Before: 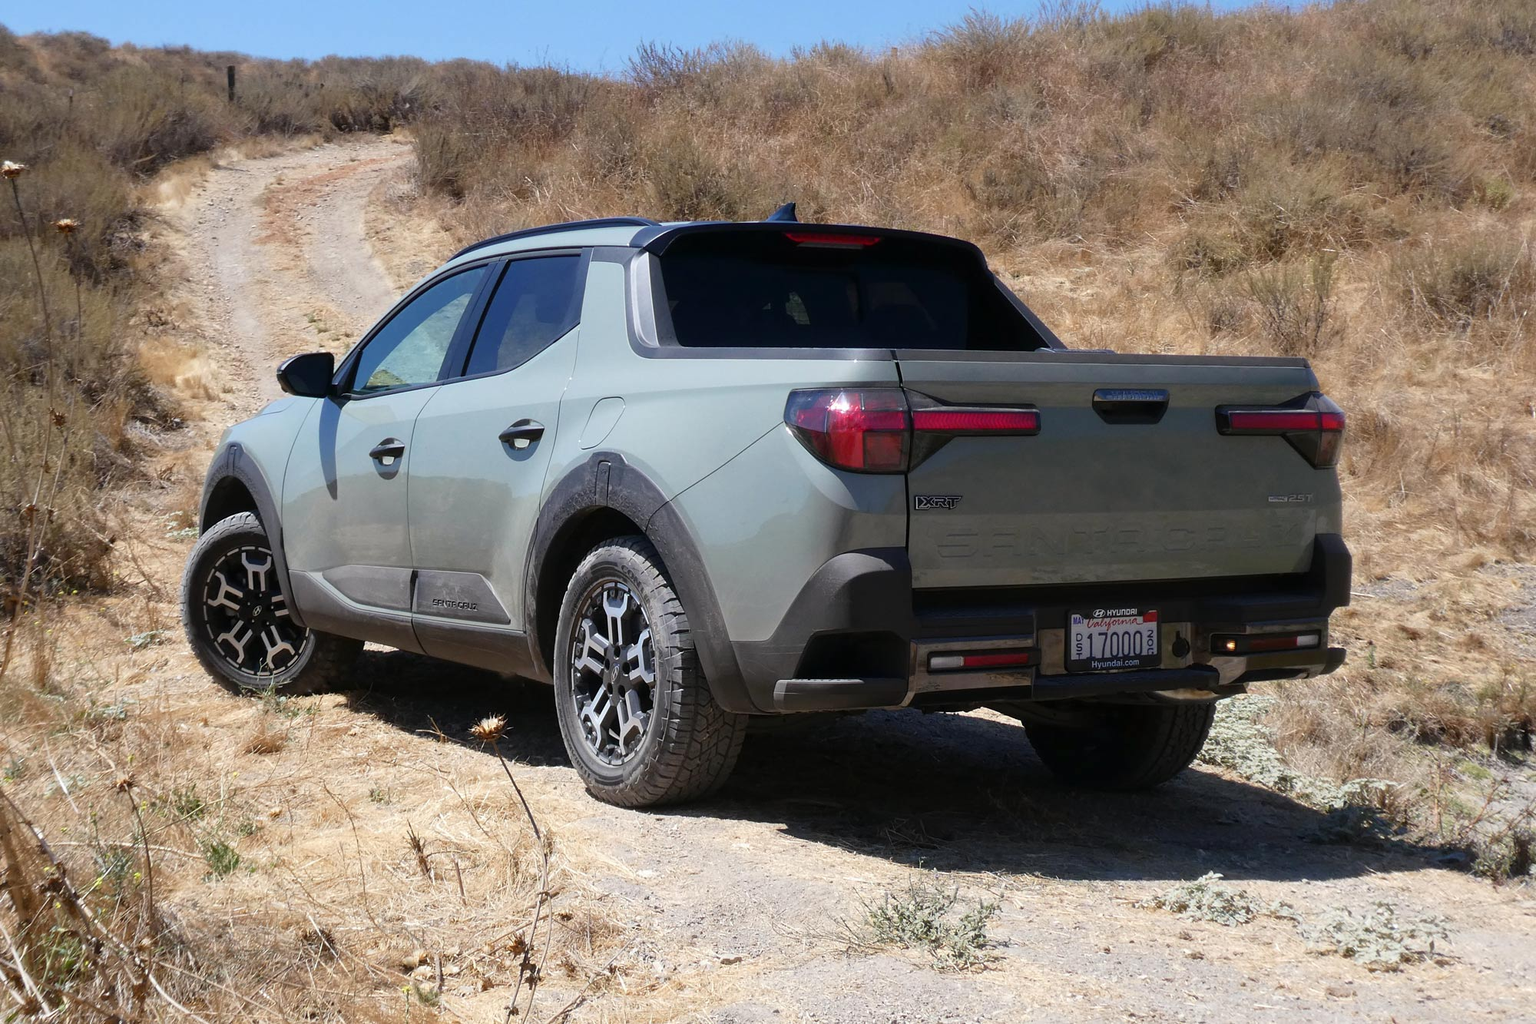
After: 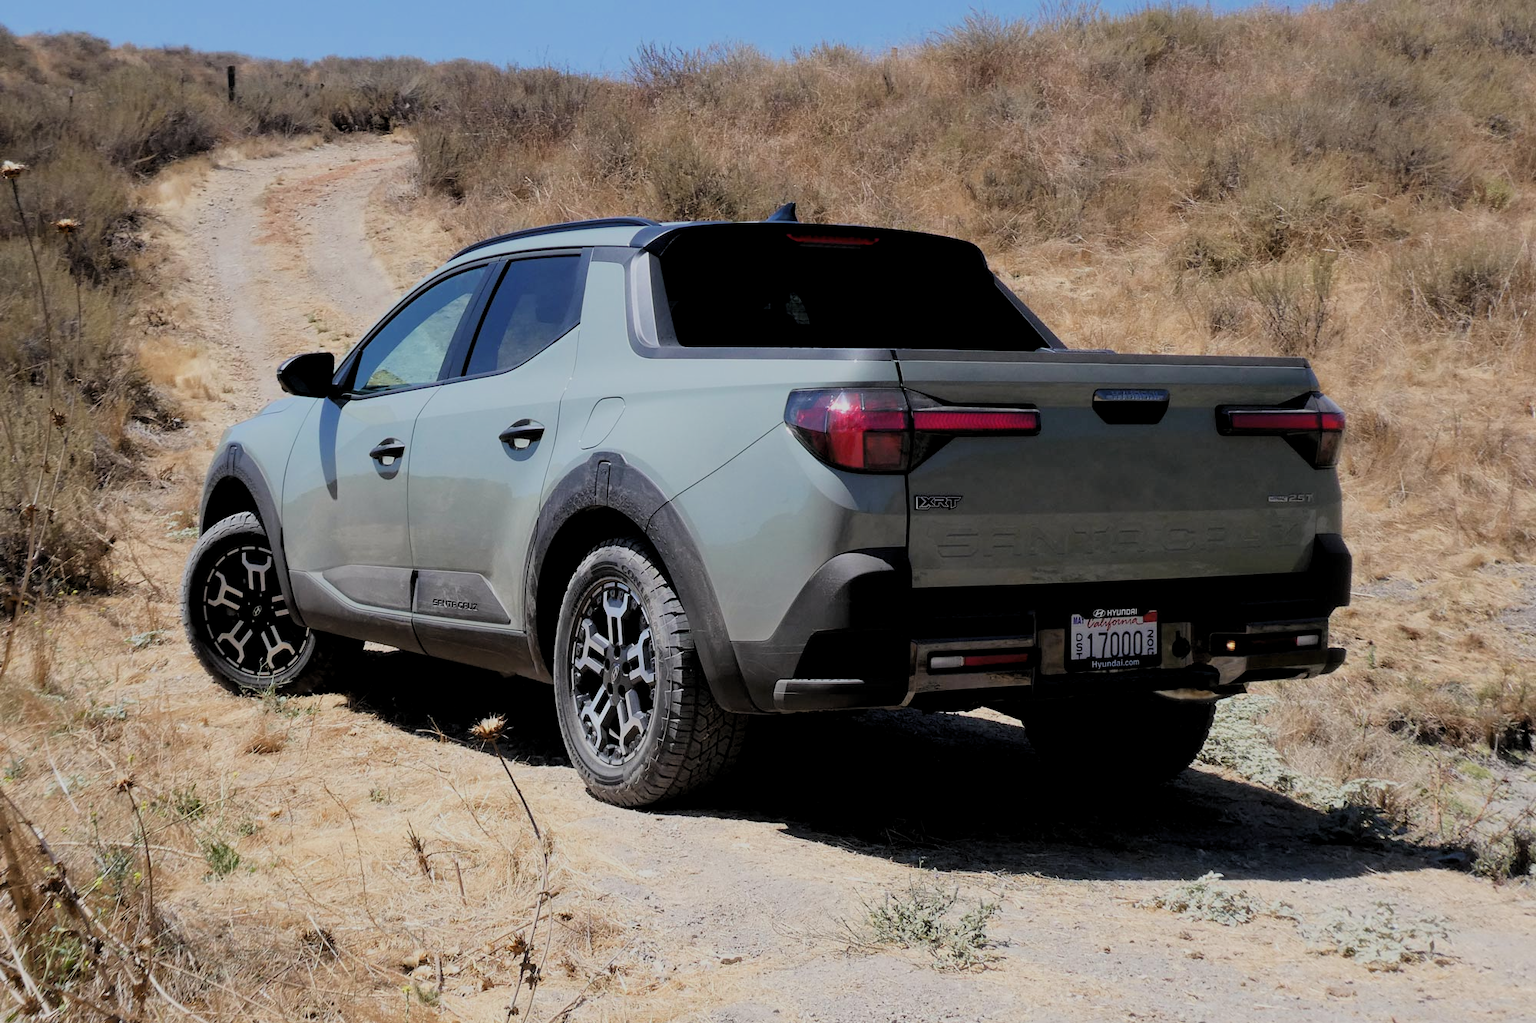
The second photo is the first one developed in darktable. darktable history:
filmic rgb: black relative exposure -7.15 EV, white relative exposure 5.36 EV, hardness 3.02, color science v6 (2022)
levels: levels [0.026, 0.507, 0.987]
